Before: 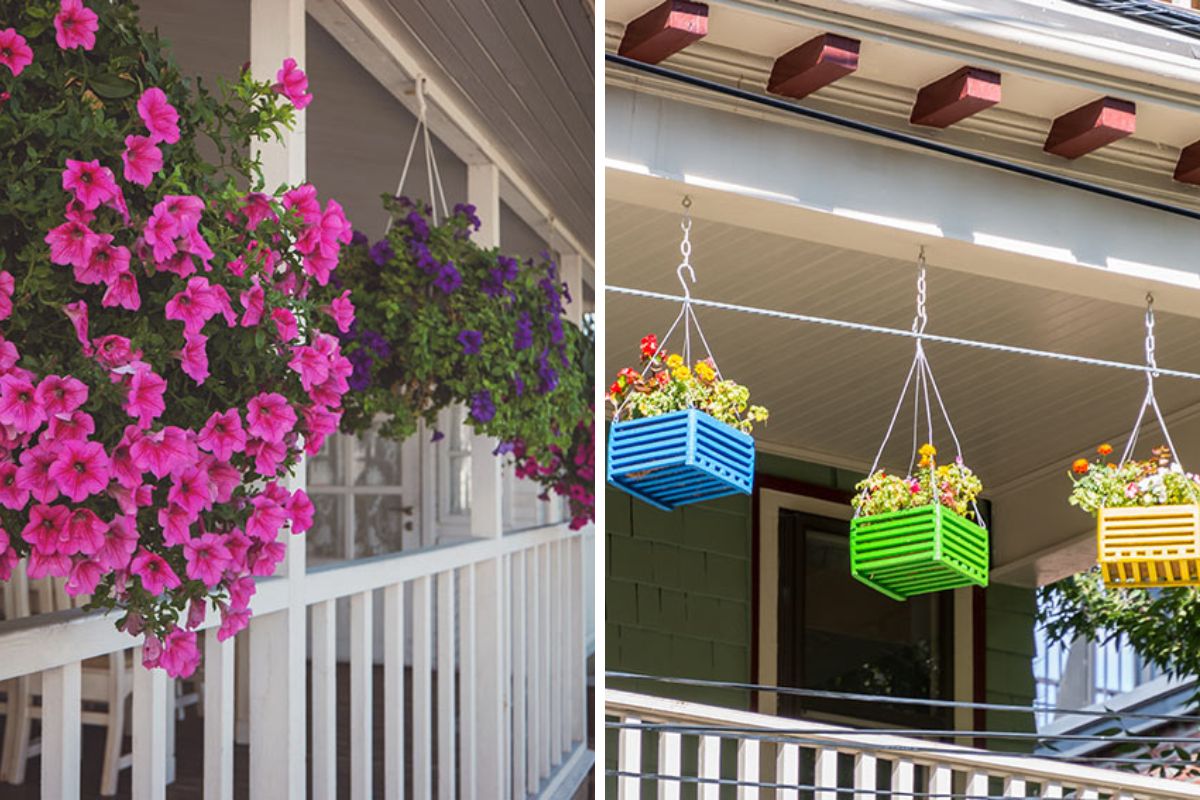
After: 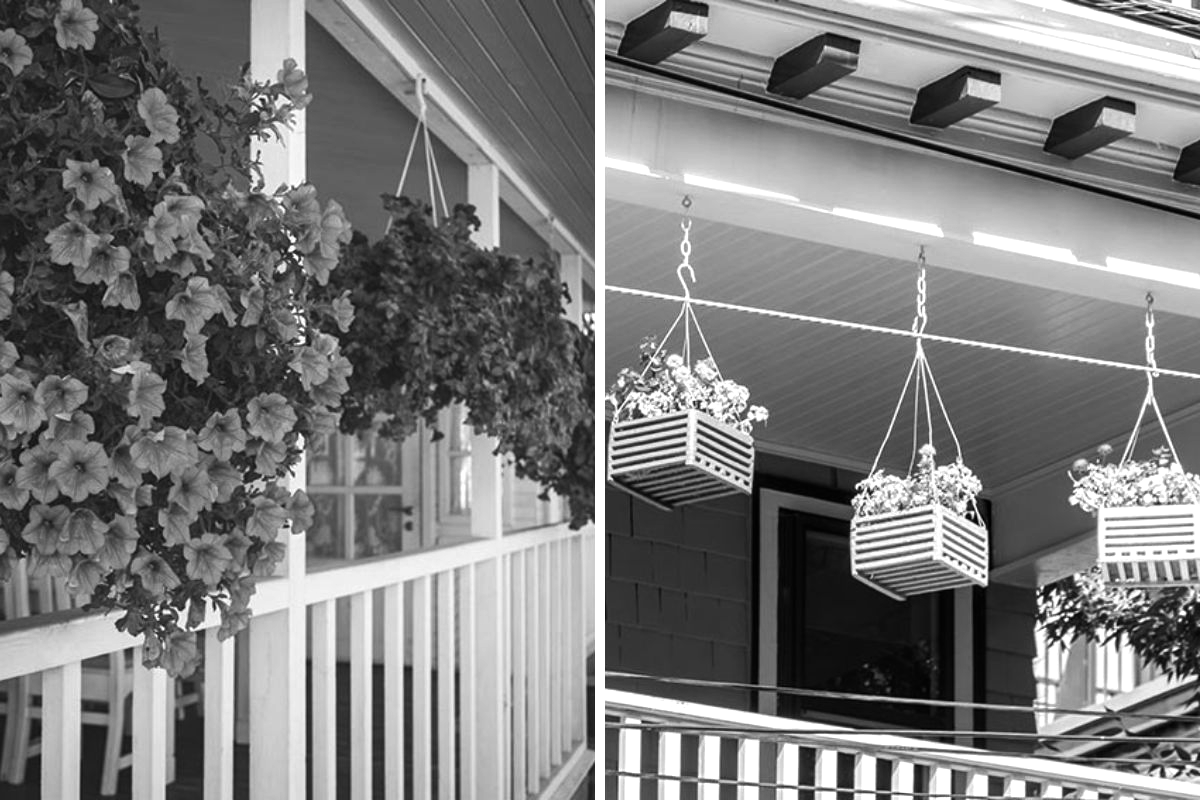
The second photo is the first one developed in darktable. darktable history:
monochrome: on, module defaults
color balance rgb: shadows lift › luminance -20%, power › hue 72.24°, highlights gain › luminance 15%, global offset › hue 171.6°, perceptual saturation grading › highlights -30%, perceptual saturation grading › shadows 20%, global vibrance 30%, contrast 10%
